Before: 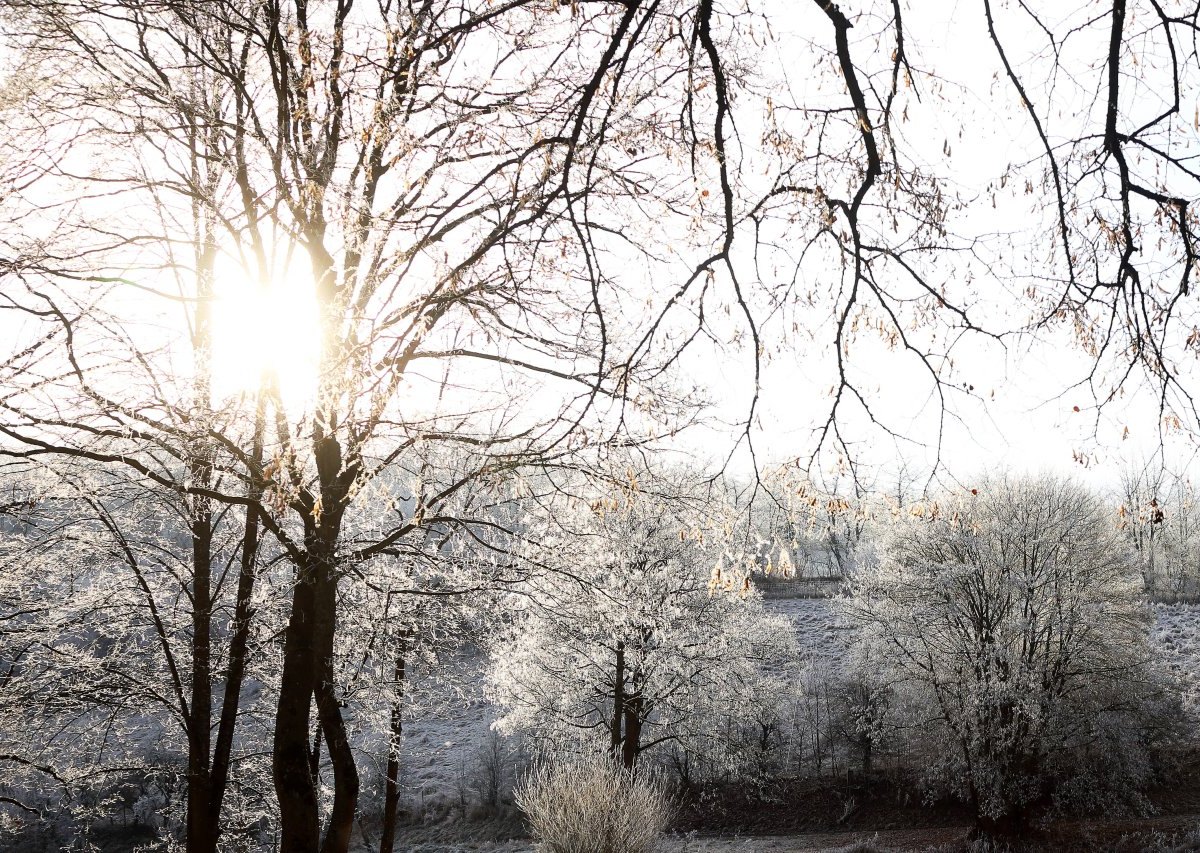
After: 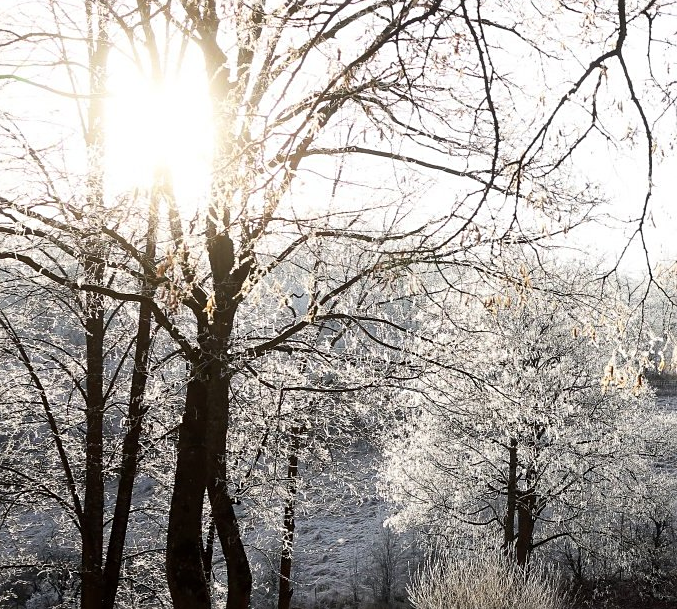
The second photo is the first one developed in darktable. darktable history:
sharpen: amount 0.201
contrast brightness saturation: saturation -0.065
crop: left 8.921%, top 23.824%, right 34.631%, bottom 4.682%
